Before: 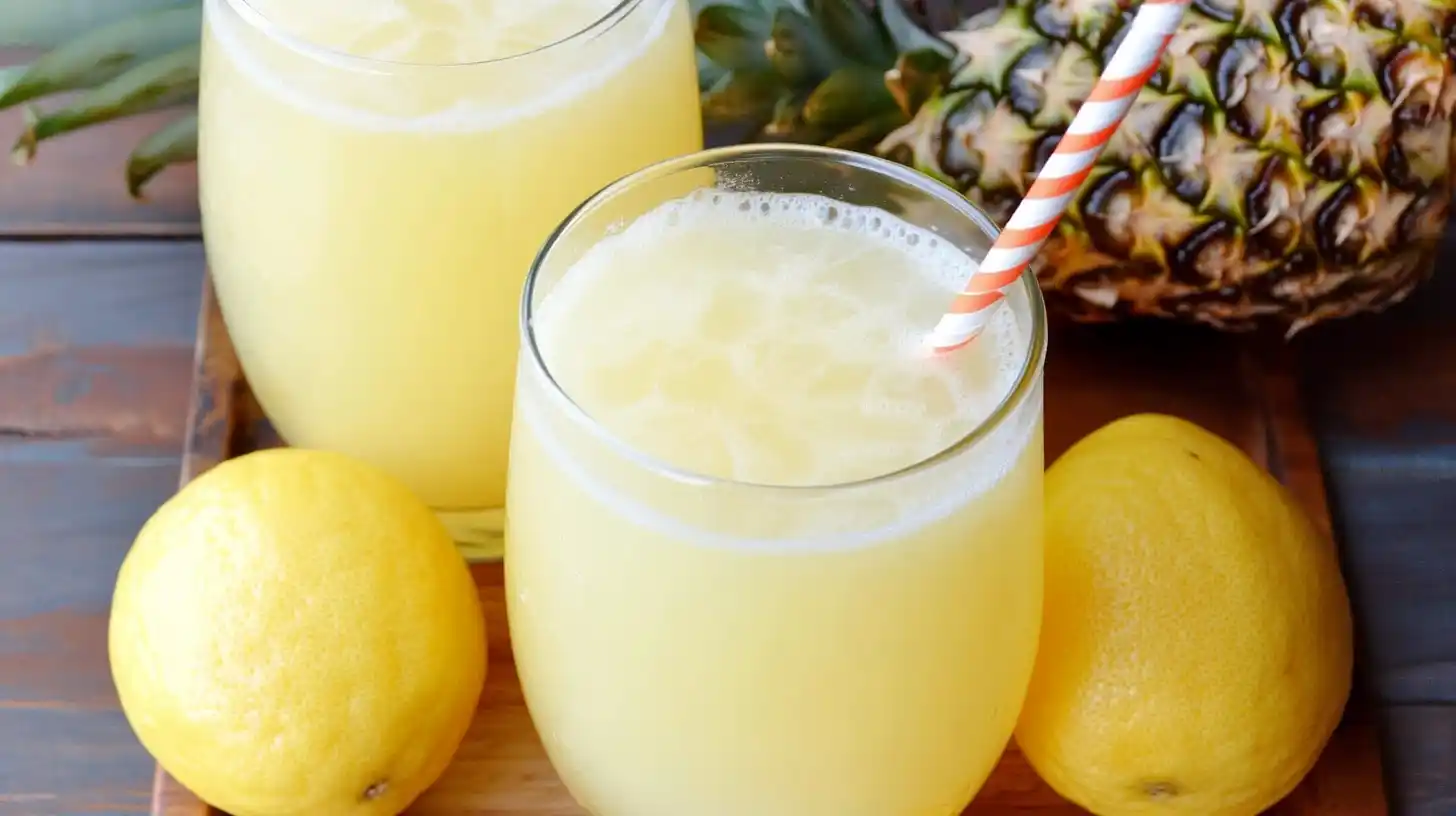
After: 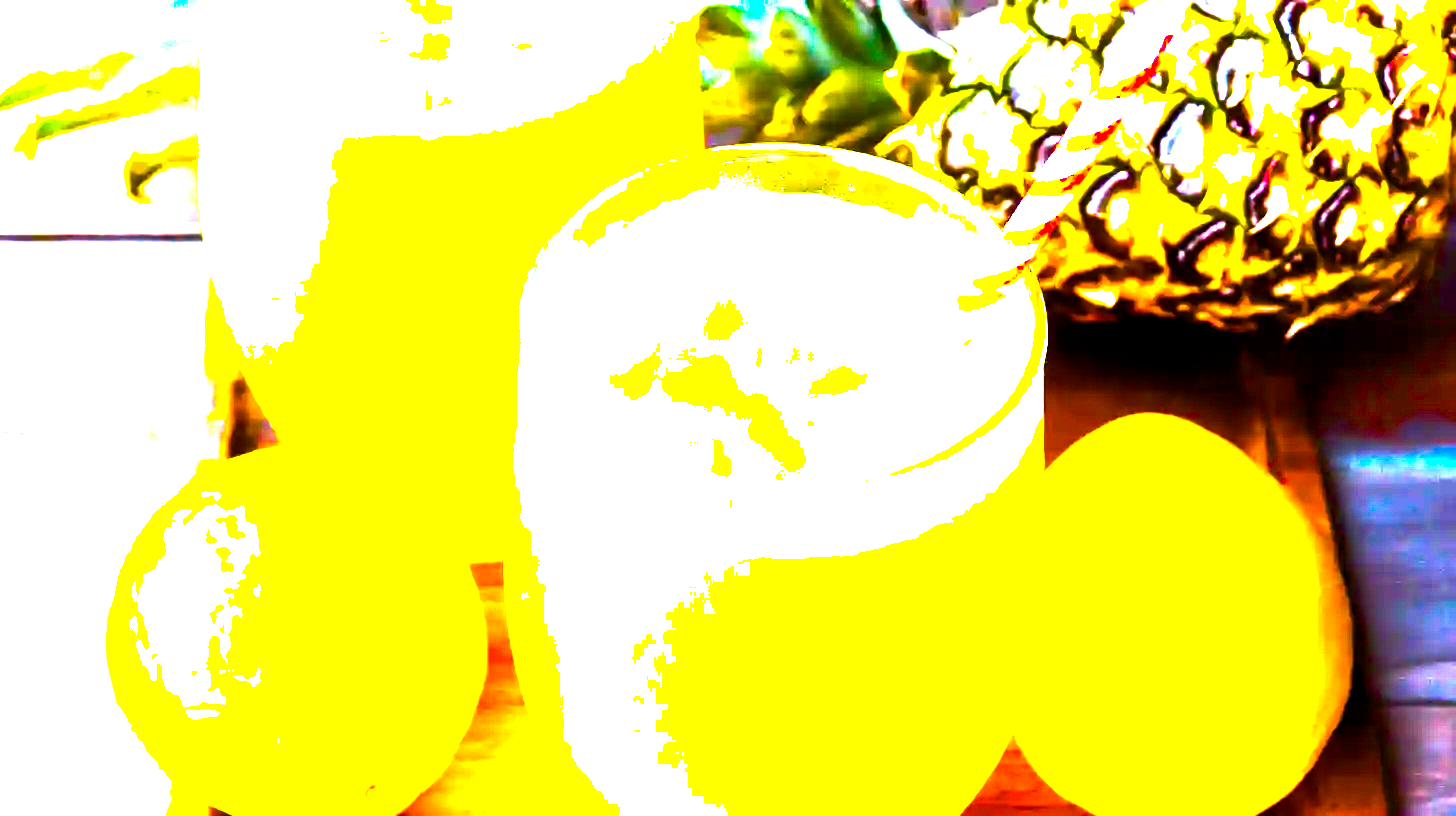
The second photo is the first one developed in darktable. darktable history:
tone equalizer: -8 EV -0.417 EV, -7 EV -0.389 EV, -6 EV -0.333 EV, -5 EV -0.222 EV, -3 EV 0.222 EV, -2 EV 0.333 EV, -1 EV 0.389 EV, +0 EV 0.417 EV, edges refinement/feathering 500, mask exposure compensation -1.57 EV, preserve details no
exposure: black level correction 0.001, exposure 1.735 EV, compensate highlight preservation false
color balance rgb: linear chroma grading › global chroma 20%, perceptual saturation grading › global saturation 65%, perceptual saturation grading › highlights 60%, perceptual saturation grading › mid-tones 50%, perceptual saturation grading › shadows 50%, perceptual brilliance grading › global brilliance 30%, perceptual brilliance grading › highlights 50%, perceptual brilliance grading › mid-tones 50%, perceptual brilliance grading › shadows -22%, global vibrance 20%
